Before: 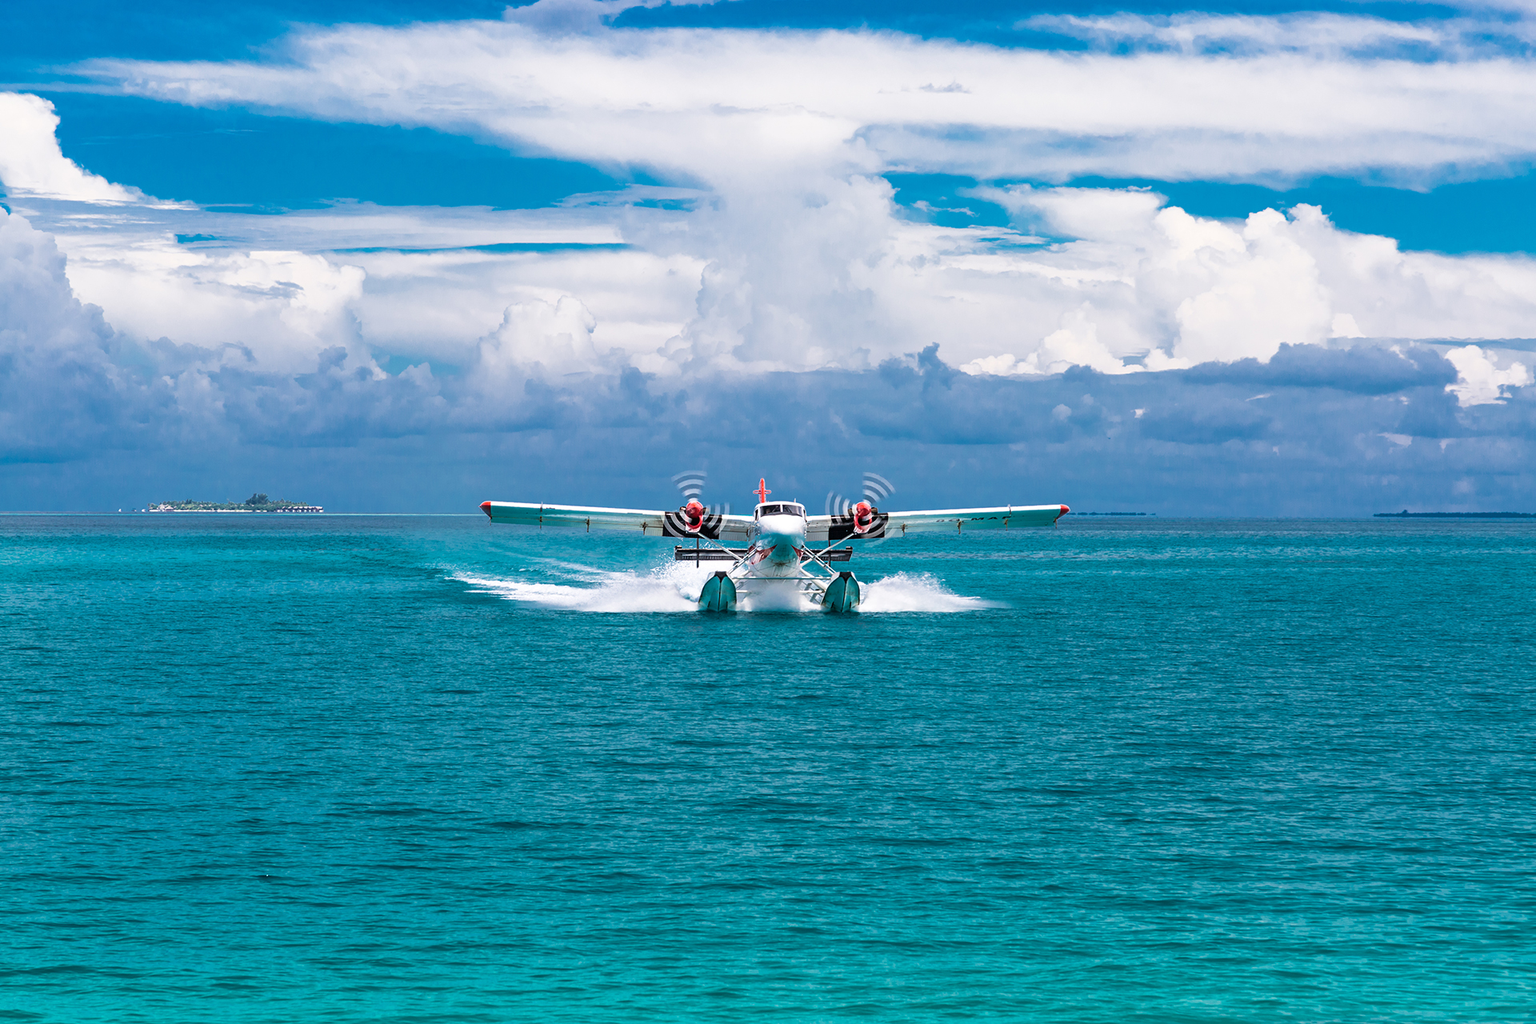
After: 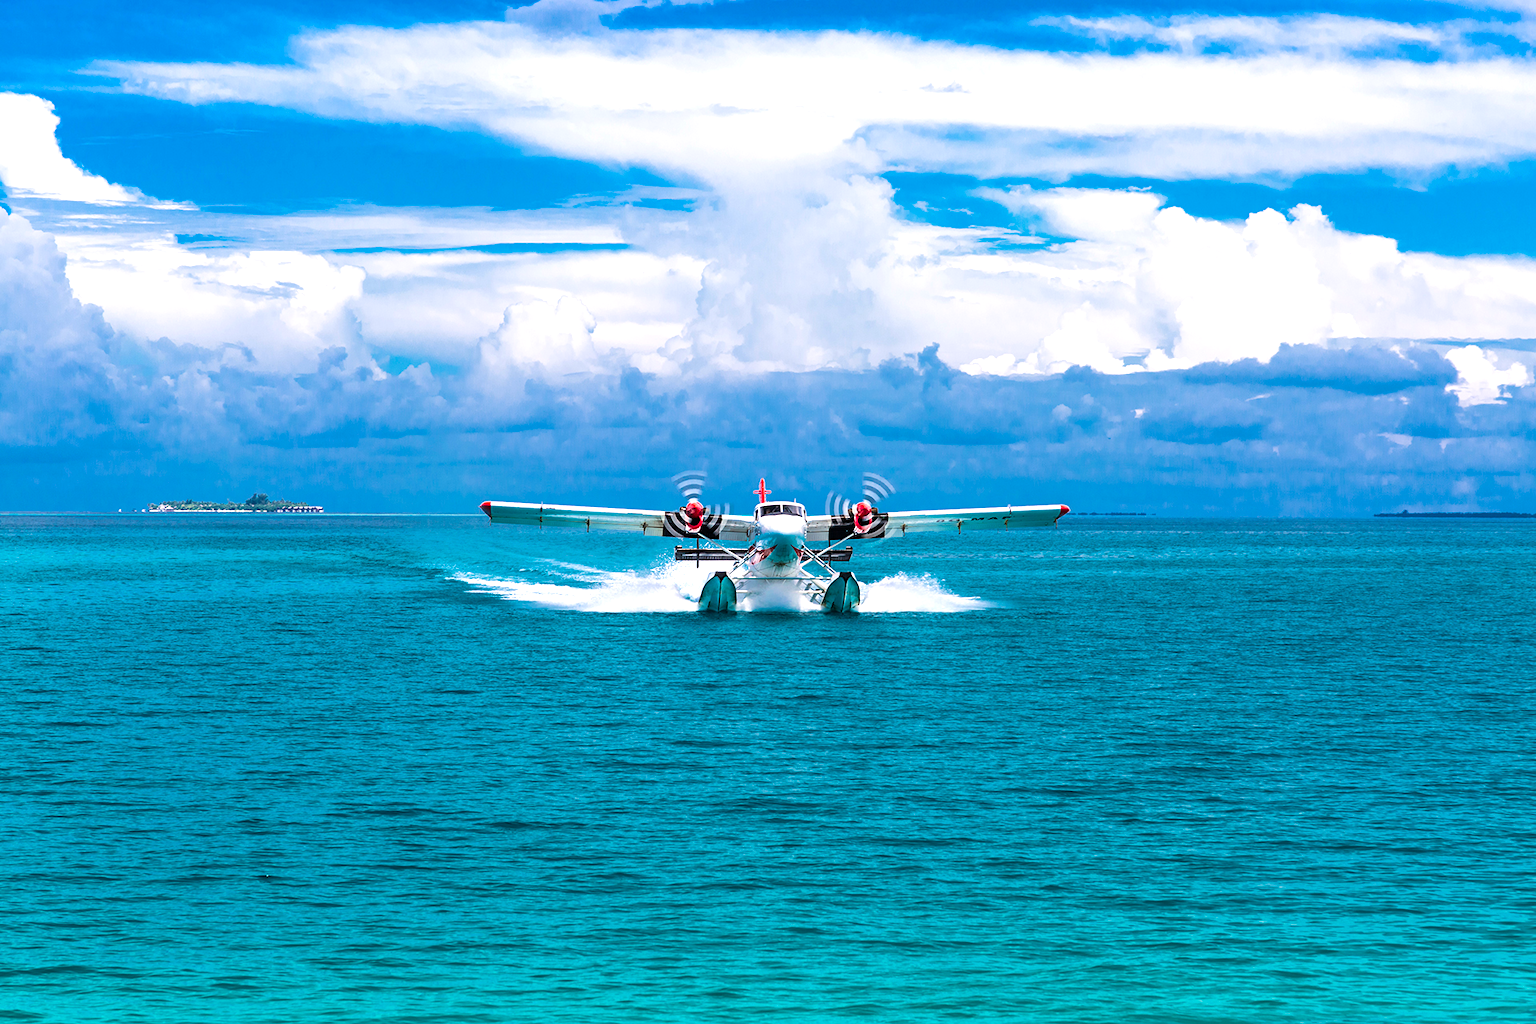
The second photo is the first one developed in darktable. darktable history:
tone equalizer: -8 EV -0.417 EV, -7 EV -0.389 EV, -6 EV -0.333 EV, -5 EV -0.222 EV, -3 EV 0.222 EV, -2 EV 0.333 EV, -1 EV 0.389 EV, +0 EV 0.417 EV, edges refinement/feathering 500, mask exposure compensation -1.57 EV, preserve details no
color correction: saturation 1.34
